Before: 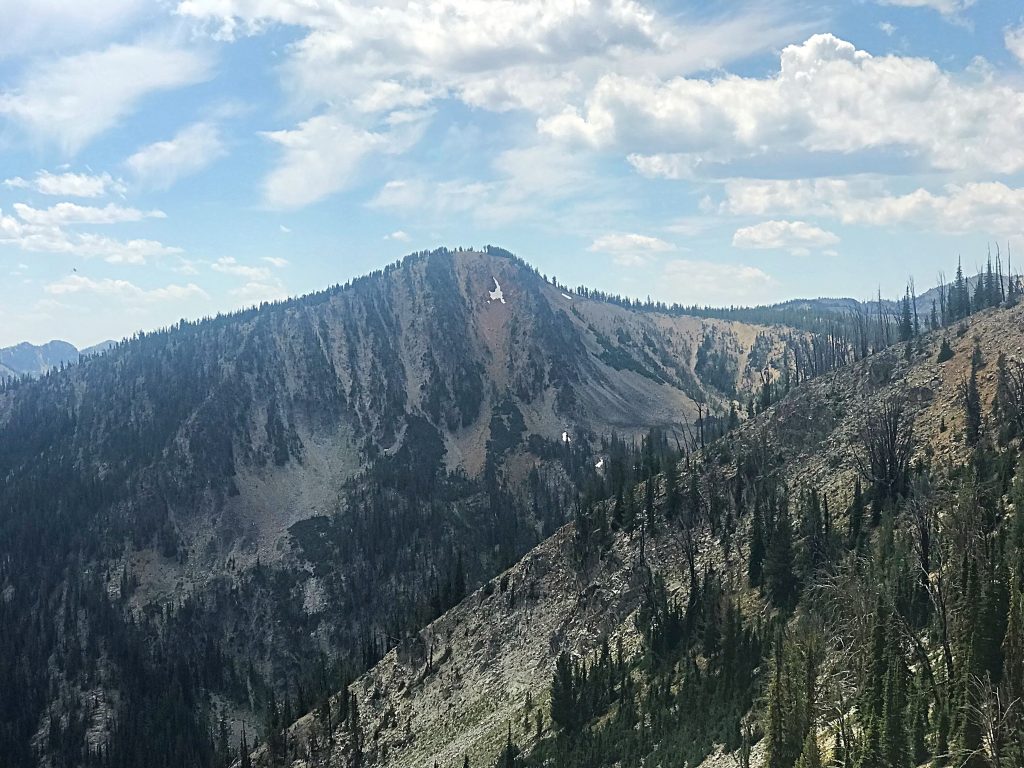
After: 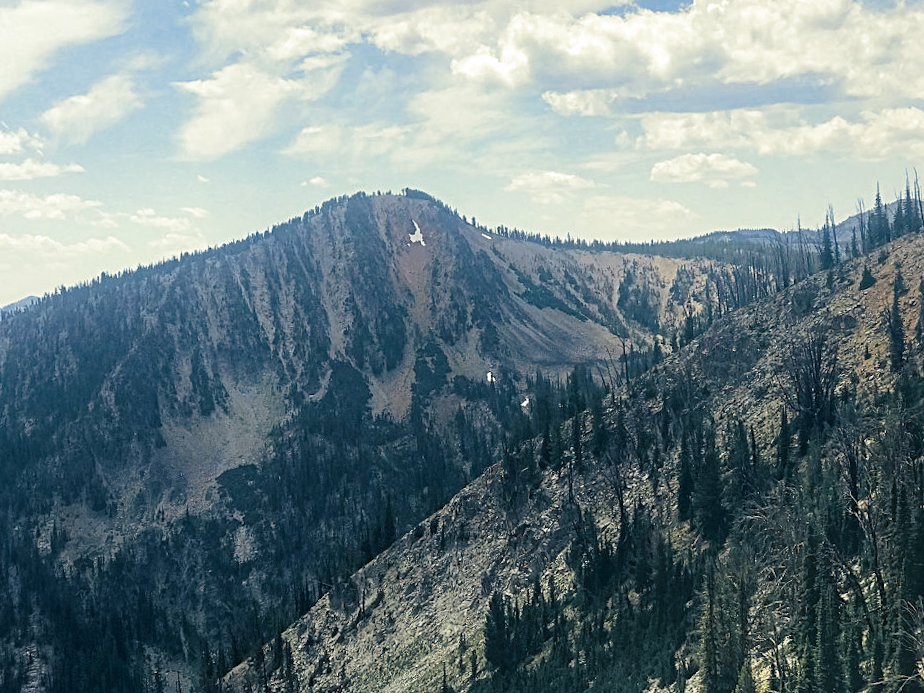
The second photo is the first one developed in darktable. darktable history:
split-toning: shadows › hue 216°, shadows › saturation 1, highlights › hue 57.6°, balance -33.4
local contrast: highlights 100%, shadows 100%, detail 120%, midtone range 0.2
crop and rotate: angle 1.96°, left 5.673%, top 5.673%
